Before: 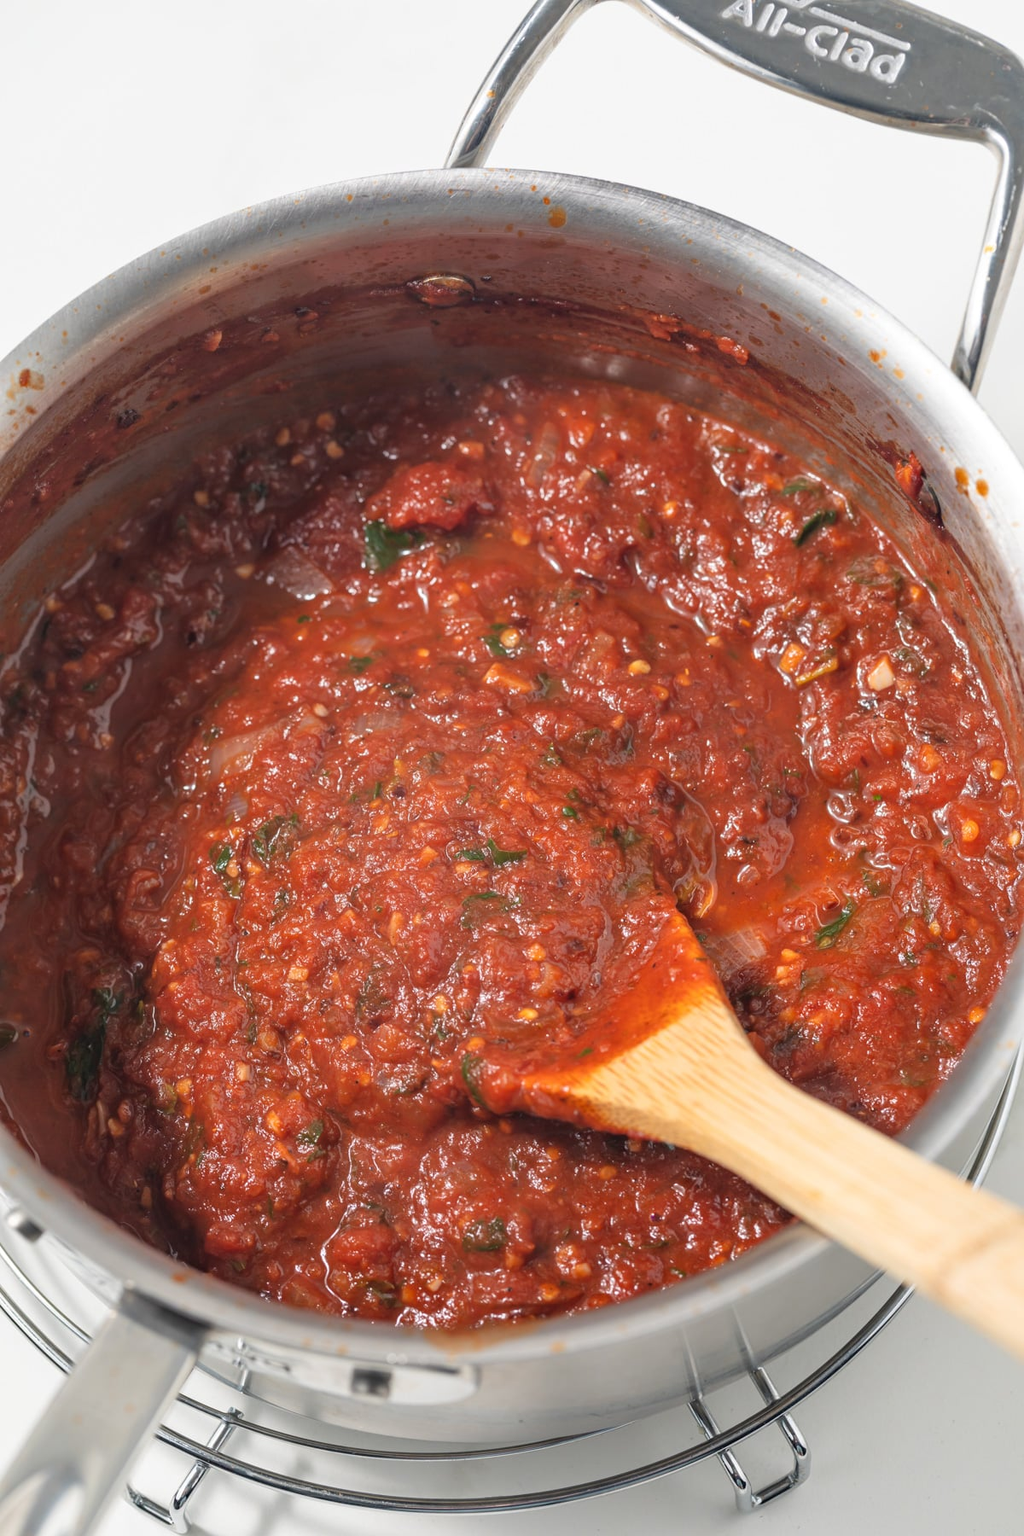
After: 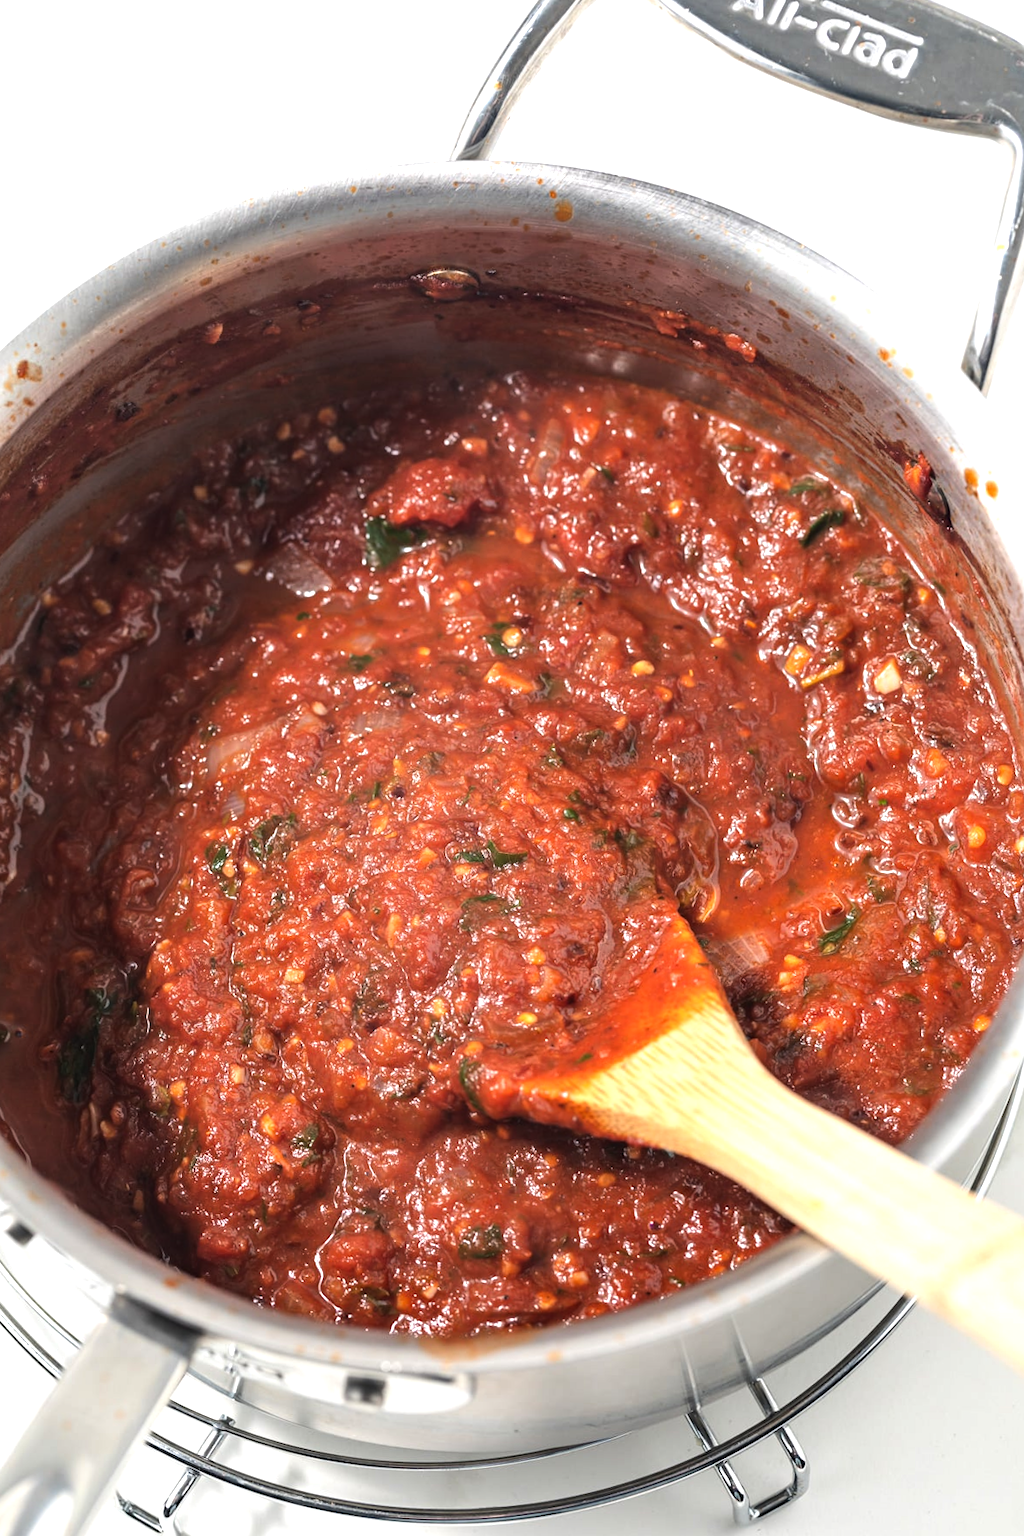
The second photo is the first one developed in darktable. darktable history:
crop and rotate: angle -0.5°
tone equalizer: -8 EV -0.75 EV, -7 EV -0.7 EV, -6 EV -0.6 EV, -5 EV -0.4 EV, -3 EV 0.4 EV, -2 EV 0.6 EV, -1 EV 0.7 EV, +0 EV 0.75 EV, edges refinement/feathering 500, mask exposure compensation -1.57 EV, preserve details no
